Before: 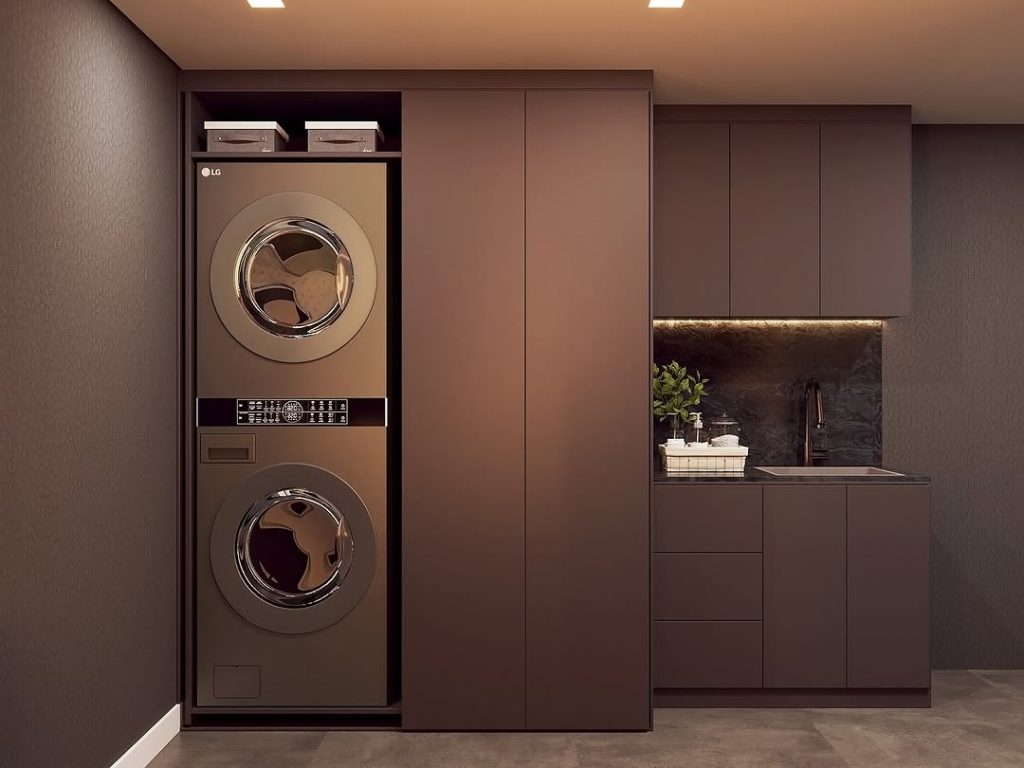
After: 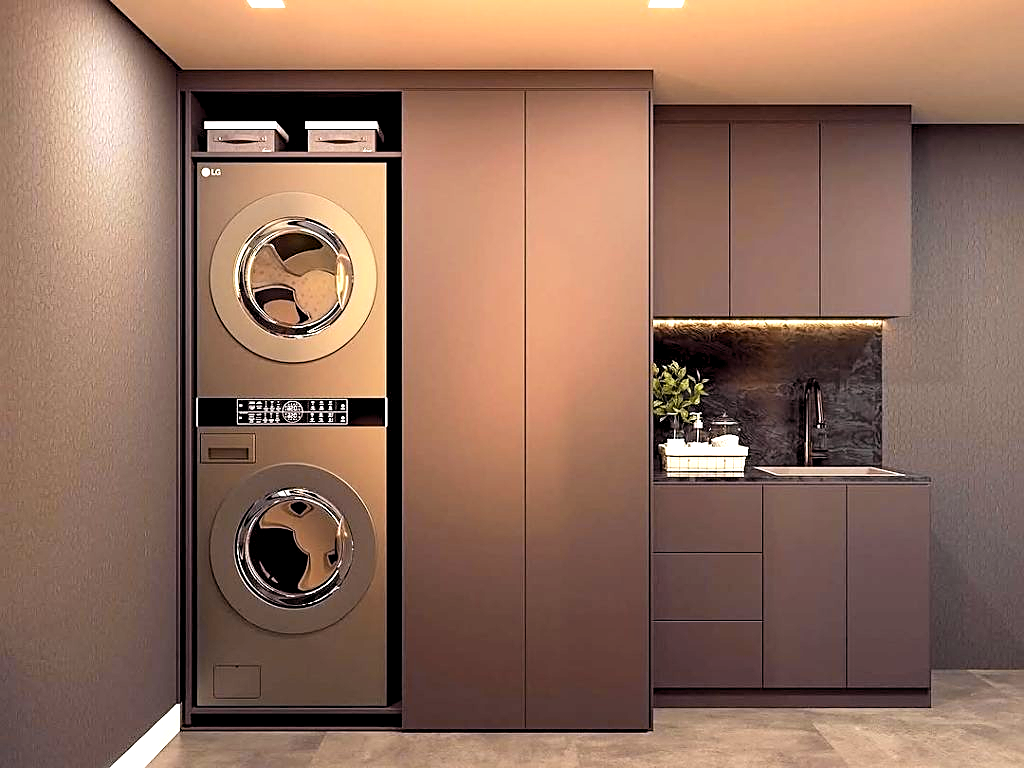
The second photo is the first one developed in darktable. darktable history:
rgb levels: levels [[0.01, 0.419, 0.839], [0, 0.5, 1], [0, 0.5, 1]]
tone curve: curves: ch0 [(0, 0) (0.037, 0.025) (0.131, 0.093) (0.275, 0.256) (0.497, 0.51) (0.617, 0.643) (0.704, 0.732) (0.813, 0.832) (0.911, 0.925) (0.997, 0.995)]; ch1 [(0, 0) (0.301, 0.3) (0.444, 0.45) (0.493, 0.495) (0.507, 0.503) (0.534, 0.533) (0.582, 0.58) (0.658, 0.693) (0.746, 0.77) (1, 1)]; ch2 [(0, 0) (0.246, 0.233) (0.36, 0.352) (0.415, 0.418) (0.476, 0.492) (0.502, 0.504) (0.525, 0.518) (0.539, 0.544) (0.586, 0.602) (0.634, 0.651) (0.706, 0.727) (0.853, 0.852) (1, 0.951)], color space Lab, independent channels, preserve colors none
sharpen: on, module defaults
exposure: black level correction 0, exposure 1.015 EV, compensate exposure bias true, compensate highlight preservation false
